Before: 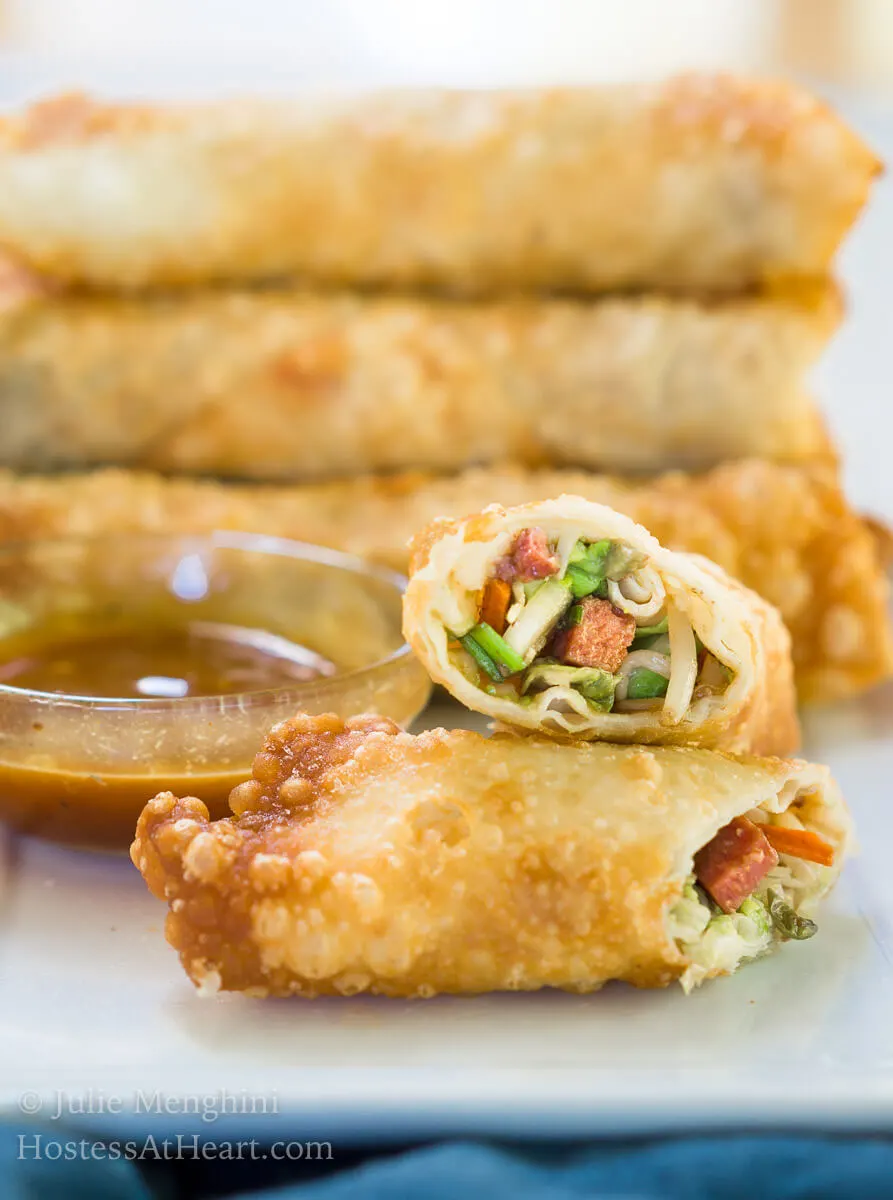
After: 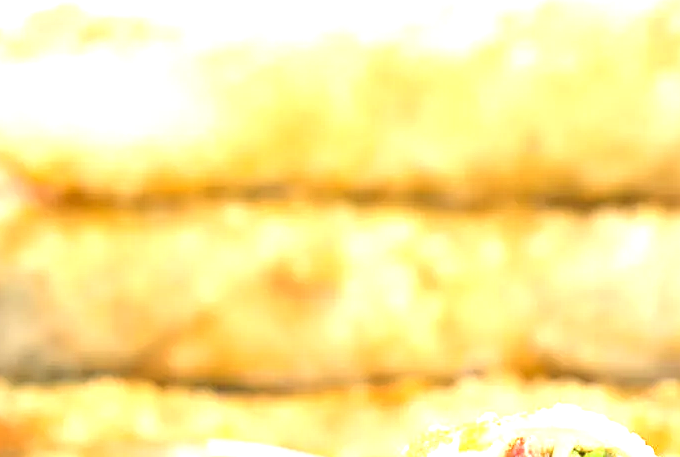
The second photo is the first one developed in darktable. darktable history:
exposure: black level correction 0, exposure 1.125 EV, compensate exposure bias true, compensate highlight preservation false
sharpen: on, module defaults
crop: left 0.579%, top 7.627%, right 23.167%, bottom 54.275%
